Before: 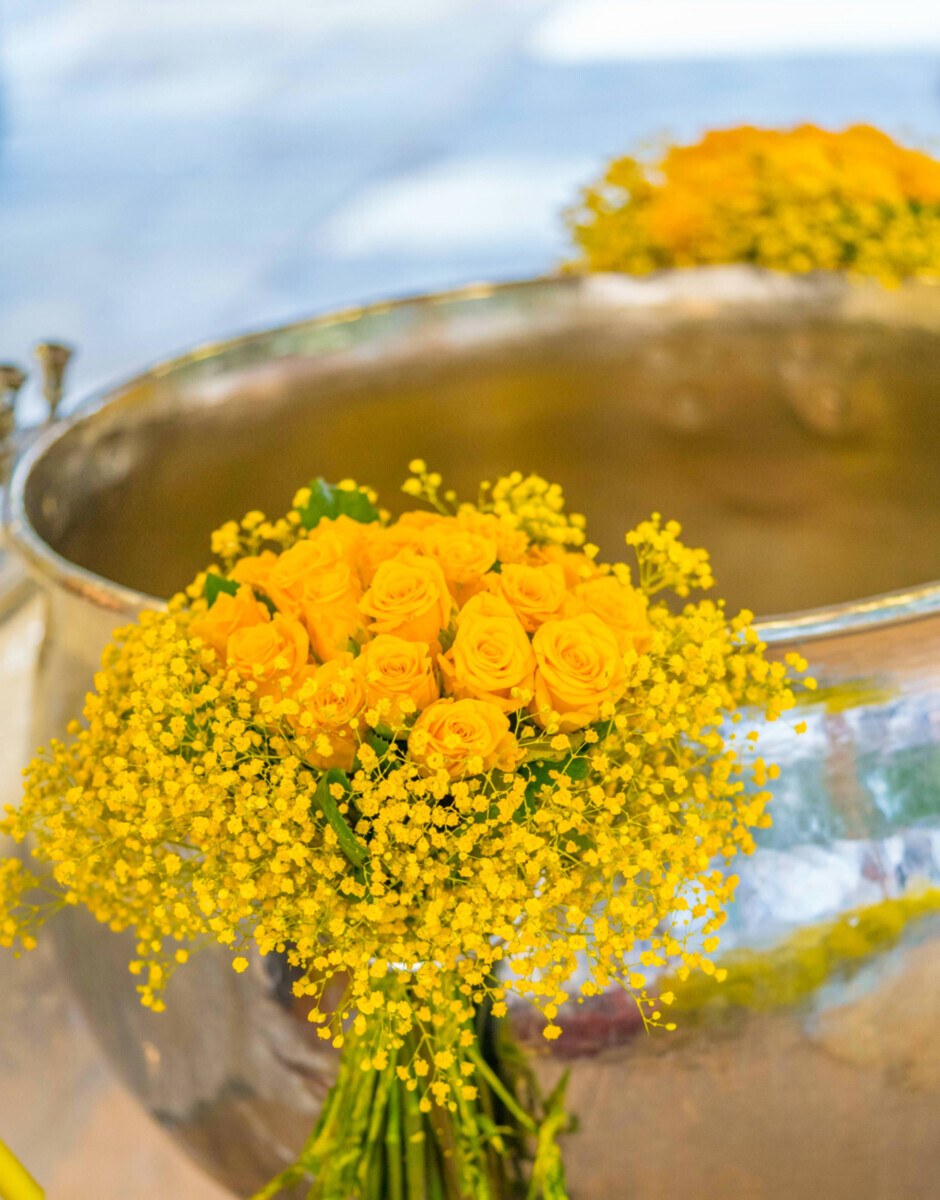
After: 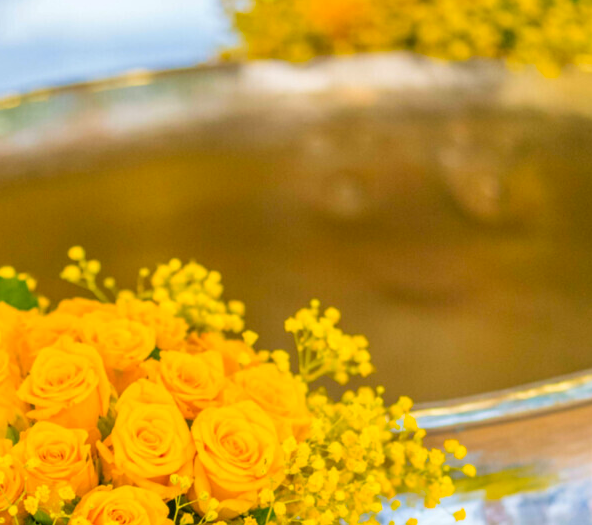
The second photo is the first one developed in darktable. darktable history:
crop: left 36.278%, top 17.791%, right 0.709%, bottom 38.398%
contrast brightness saturation: contrast 0.038, saturation 0.157
